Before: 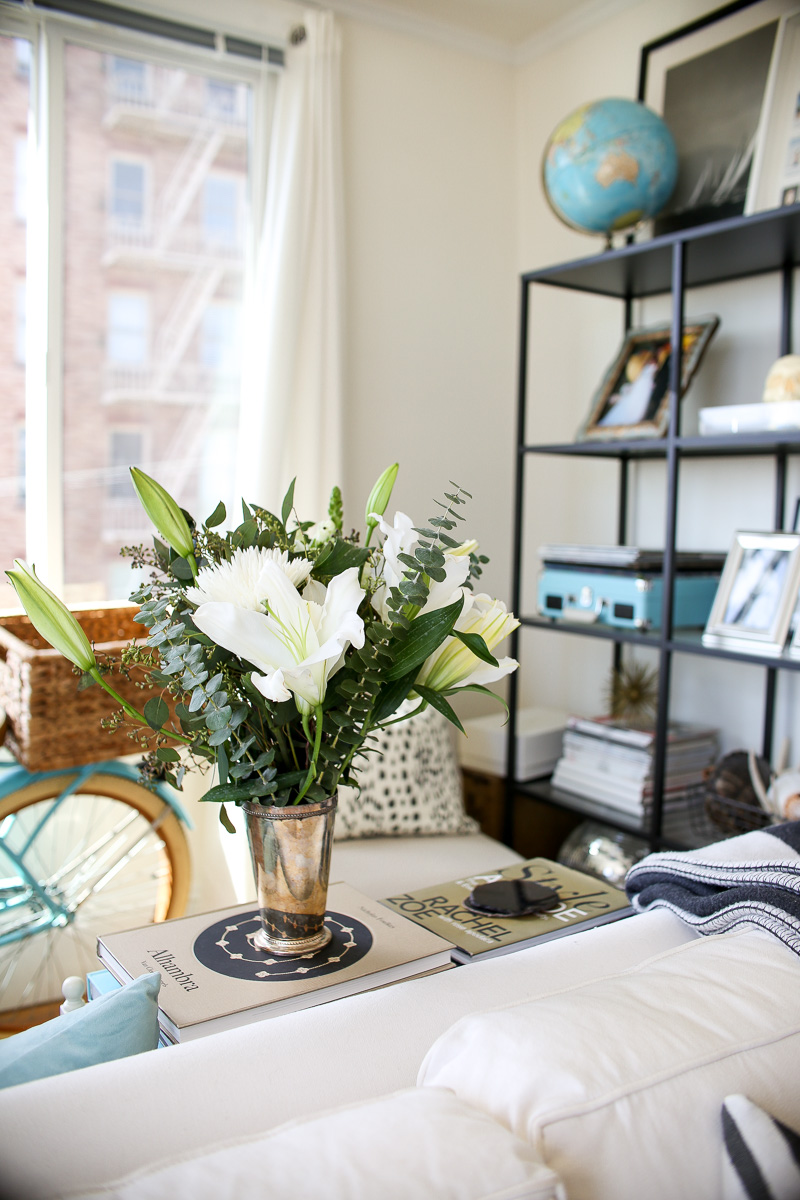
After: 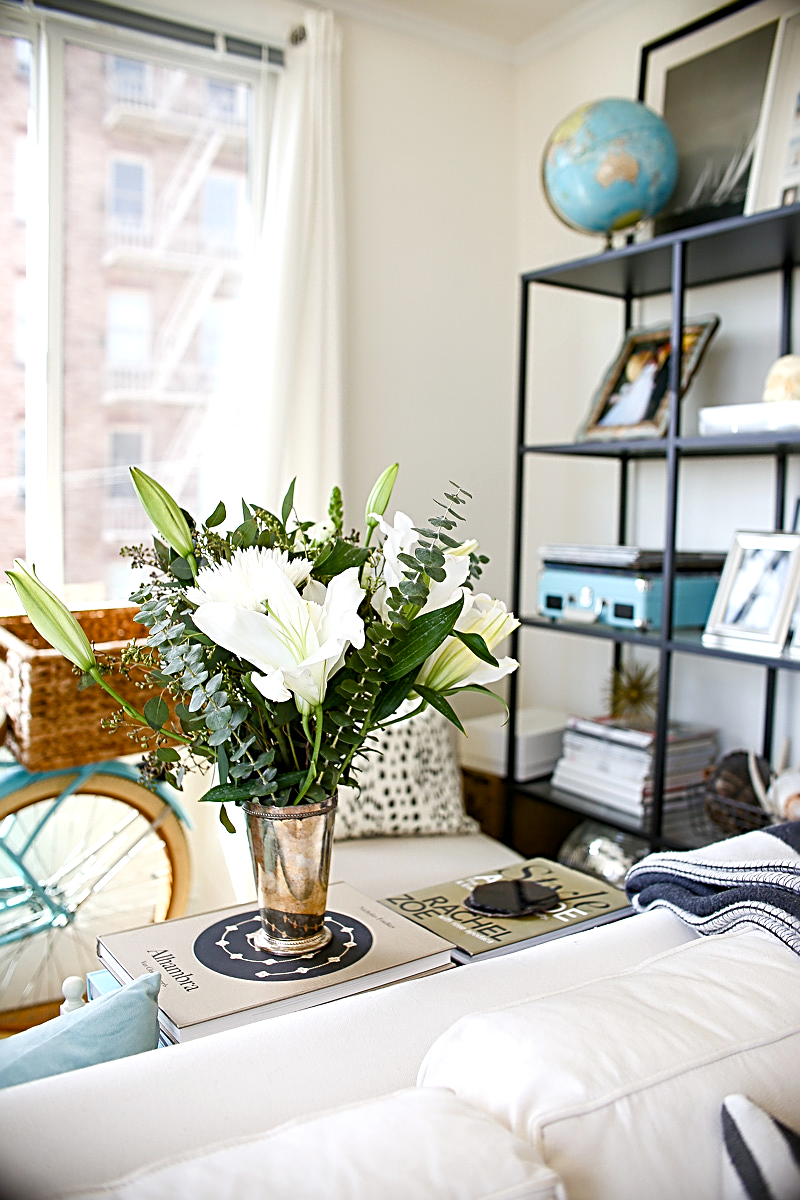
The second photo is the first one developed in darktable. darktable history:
exposure: exposure 0.207 EV, compensate highlight preservation false
color balance rgb: perceptual saturation grading › global saturation 20%, perceptual saturation grading › highlights -25%, perceptual saturation grading › shadows 50%, global vibrance -25%
sharpen: radius 2.676, amount 0.669
